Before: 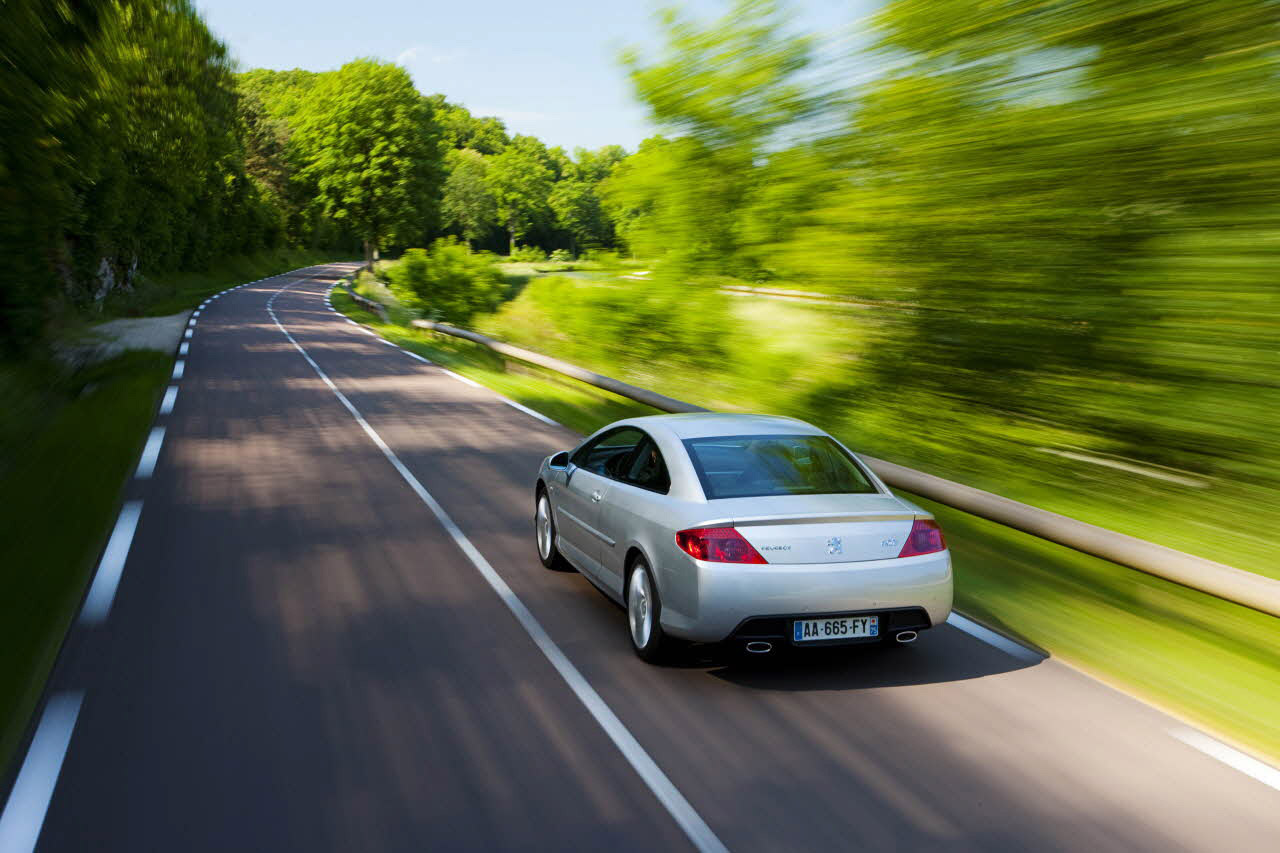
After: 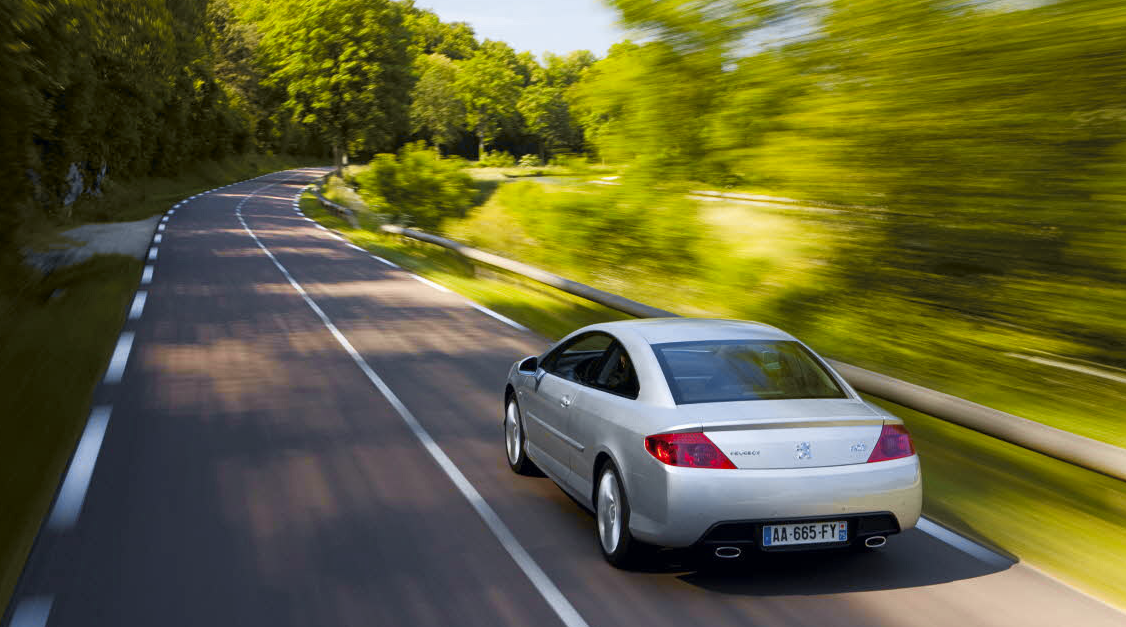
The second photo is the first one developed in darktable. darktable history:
tone curve: curves: ch0 [(0, 0) (0.15, 0.17) (0.452, 0.437) (0.611, 0.588) (0.751, 0.749) (1, 1)]; ch1 [(0, 0) (0.325, 0.327) (0.412, 0.45) (0.453, 0.484) (0.5, 0.501) (0.541, 0.55) (0.617, 0.612) (0.695, 0.697) (1, 1)]; ch2 [(0, 0) (0.386, 0.397) (0.452, 0.459) (0.505, 0.498) (0.524, 0.547) (0.574, 0.566) (0.633, 0.641) (1, 1)], color space Lab, independent channels, preserve colors none
crop and rotate: left 2.425%, top 11.305%, right 9.6%, bottom 15.08%
